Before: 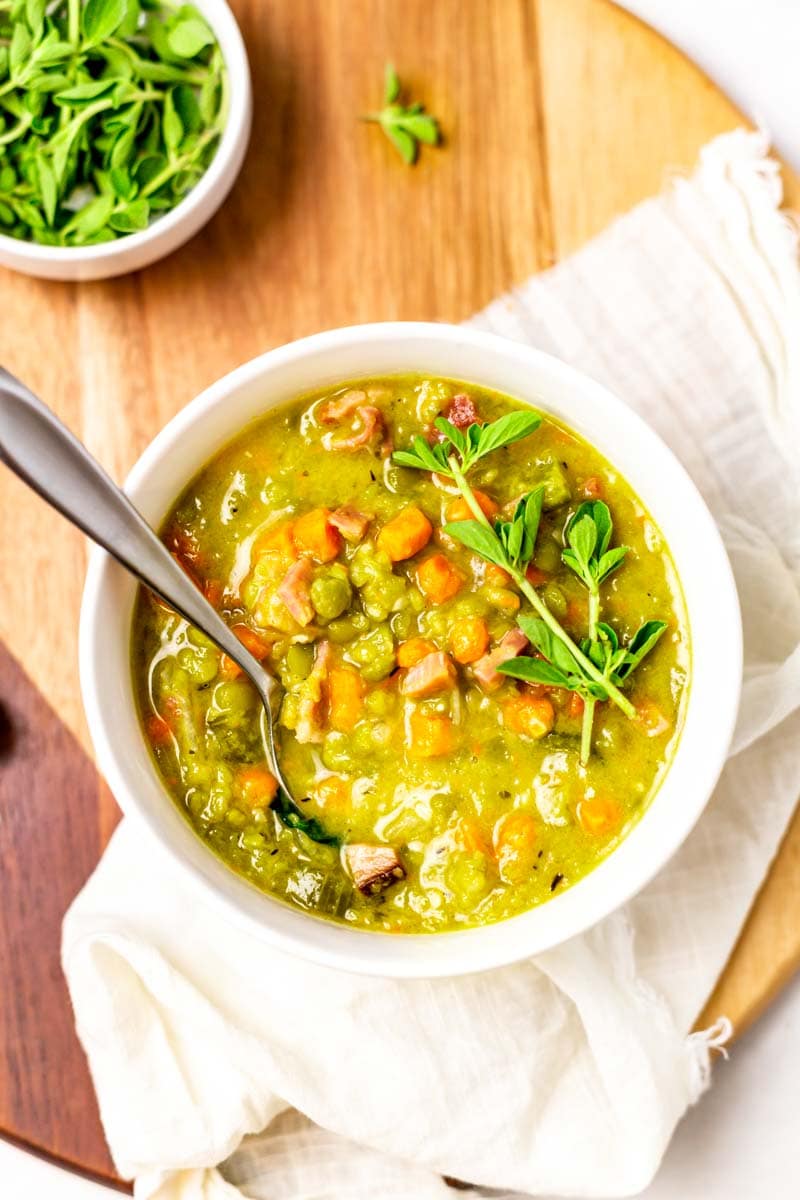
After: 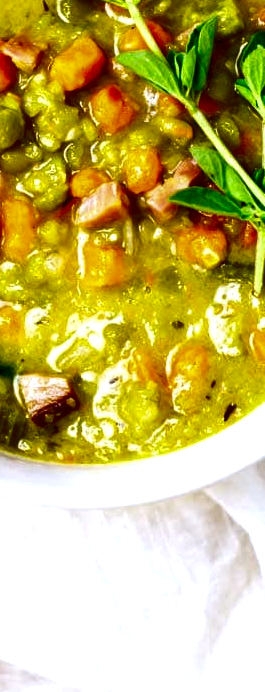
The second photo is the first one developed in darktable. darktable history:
exposure: black level correction 0, exposure 0.2 EV, compensate exposure bias true, compensate highlight preservation false
color calibration: illuminant as shot in camera, x 0.366, y 0.378, temperature 4425.7 K, saturation algorithm version 1 (2020)
crop: left 40.878%, top 39.176%, right 25.993%, bottom 3.081%
contrast brightness saturation: contrast 0.09, brightness -0.59, saturation 0.17
